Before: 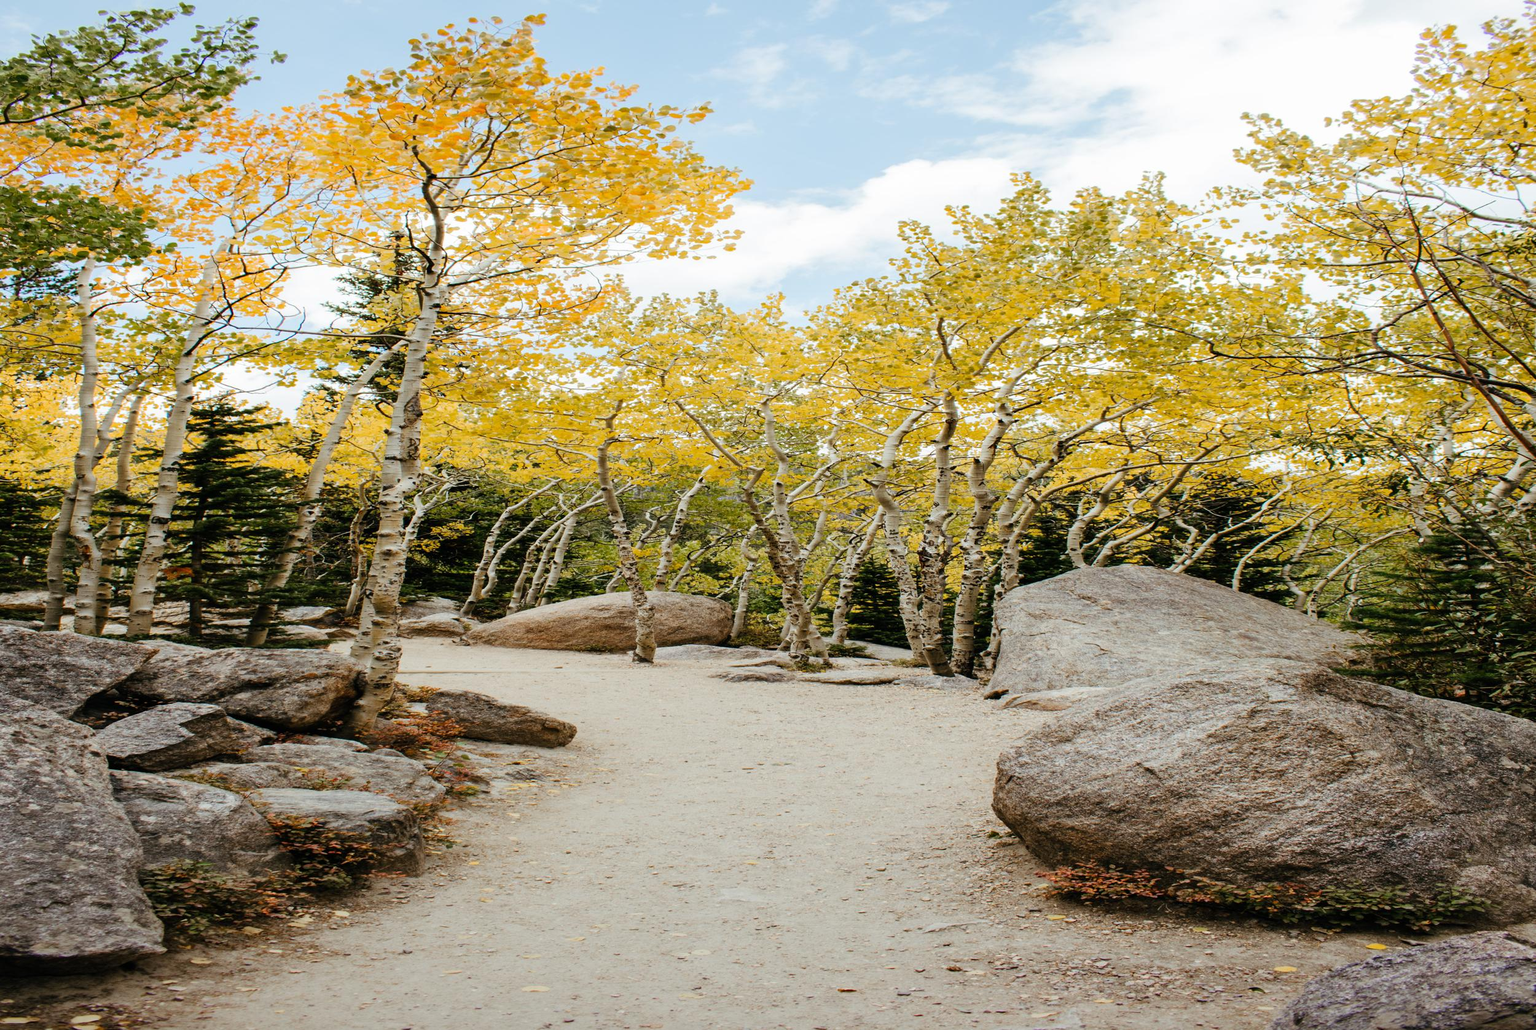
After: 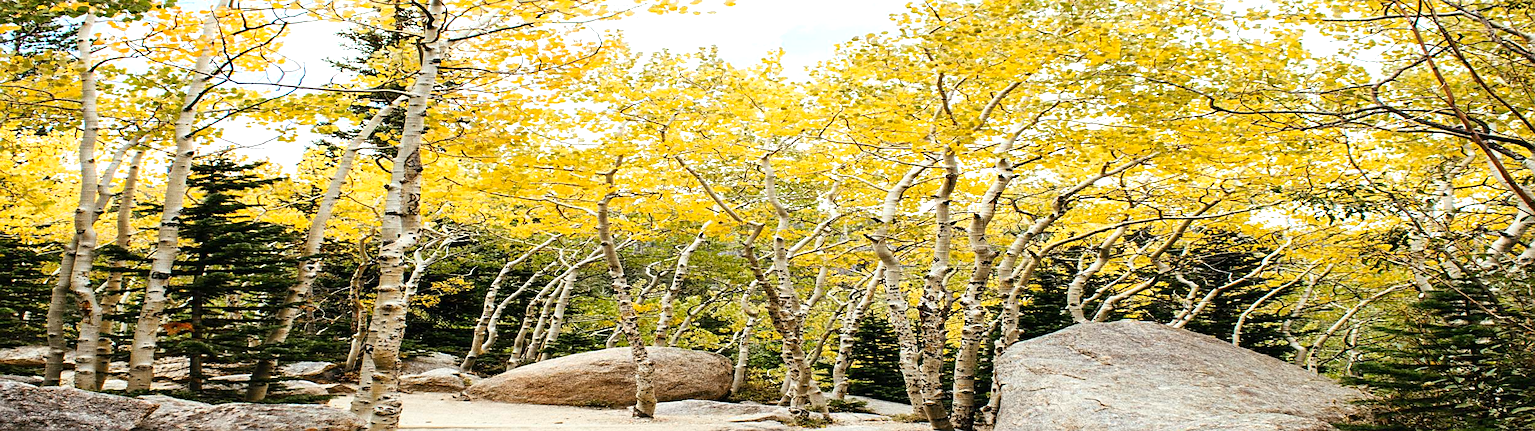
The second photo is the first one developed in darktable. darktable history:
sharpen: on, module defaults
grain: coarseness 0.09 ISO, strength 40%
exposure: exposure 0.6 EV, compensate highlight preservation false
crop and rotate: top 23.84%, bottom 34.294%
contrast brightness saturation: contrast 0.04, saturation 0.07
